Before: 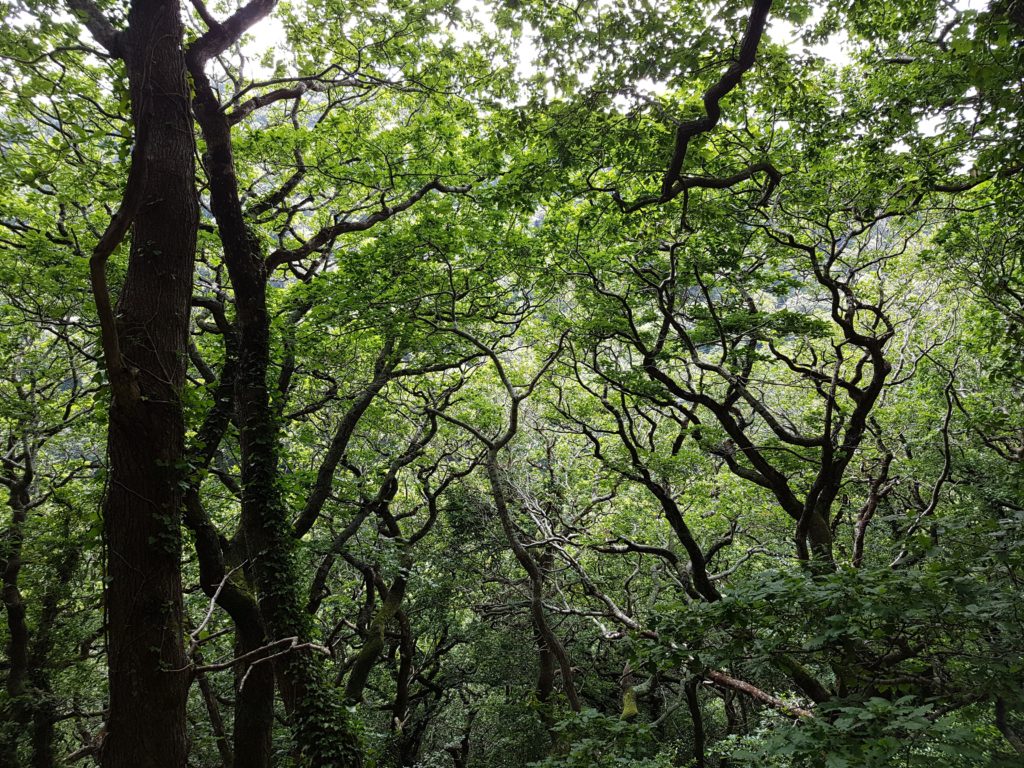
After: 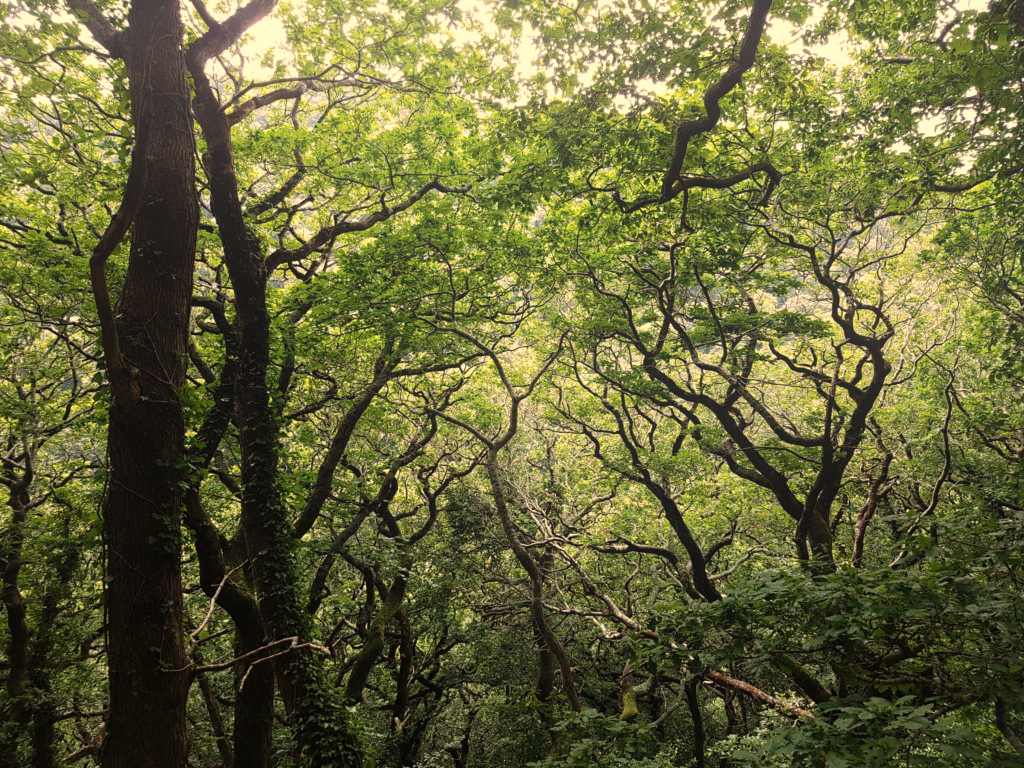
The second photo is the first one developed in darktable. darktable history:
bloom: threshold 82.5%, strength 16.25%
white balance: red 1.138, green 0.996, blue 0.812
